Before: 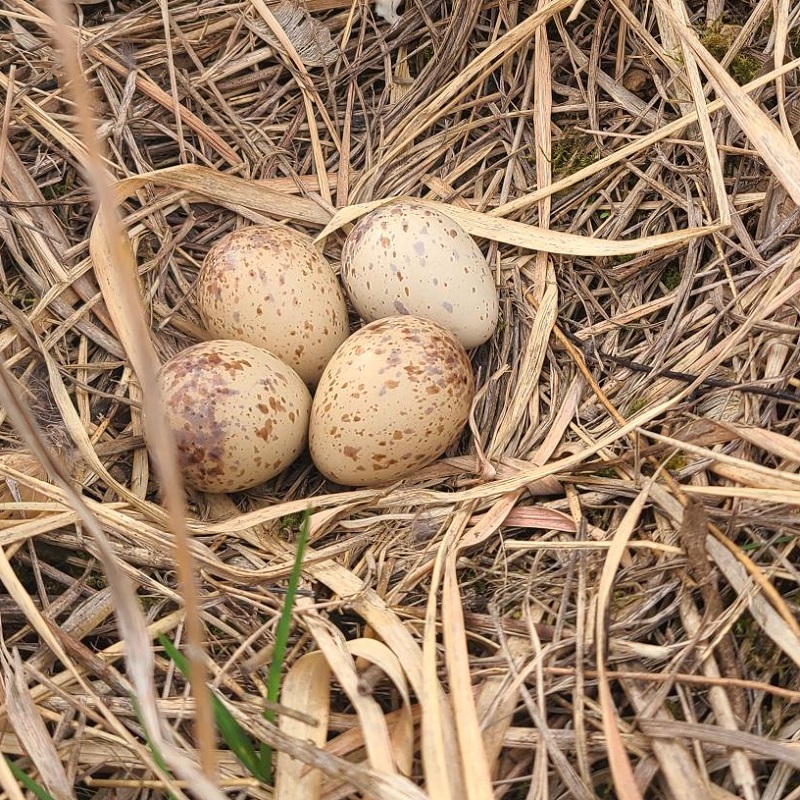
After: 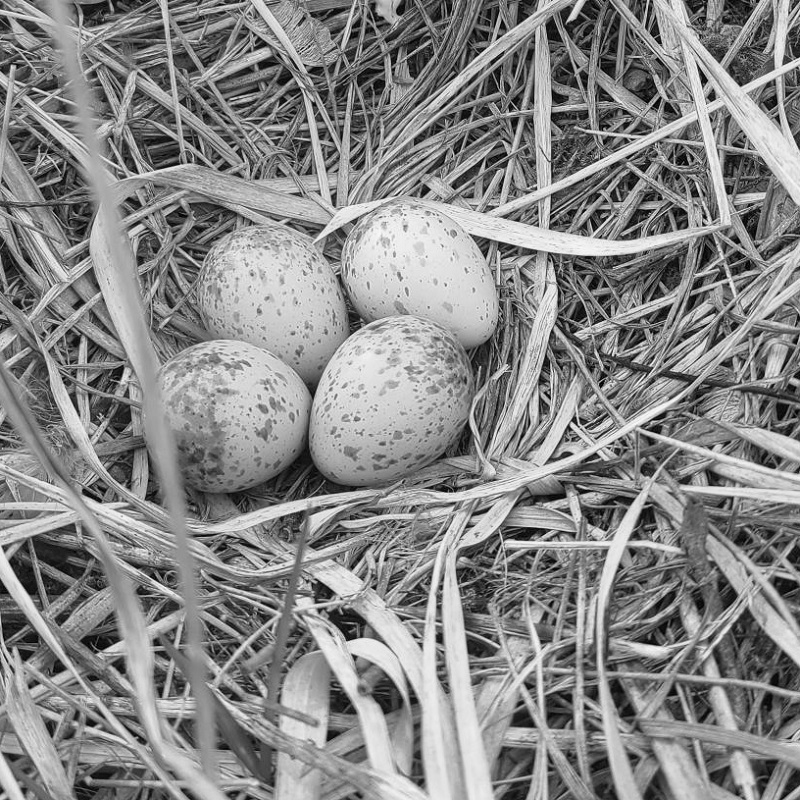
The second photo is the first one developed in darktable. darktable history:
color correction: highlights a* 2.72, highlights b* 22.8
monochrome: on, module defaults
